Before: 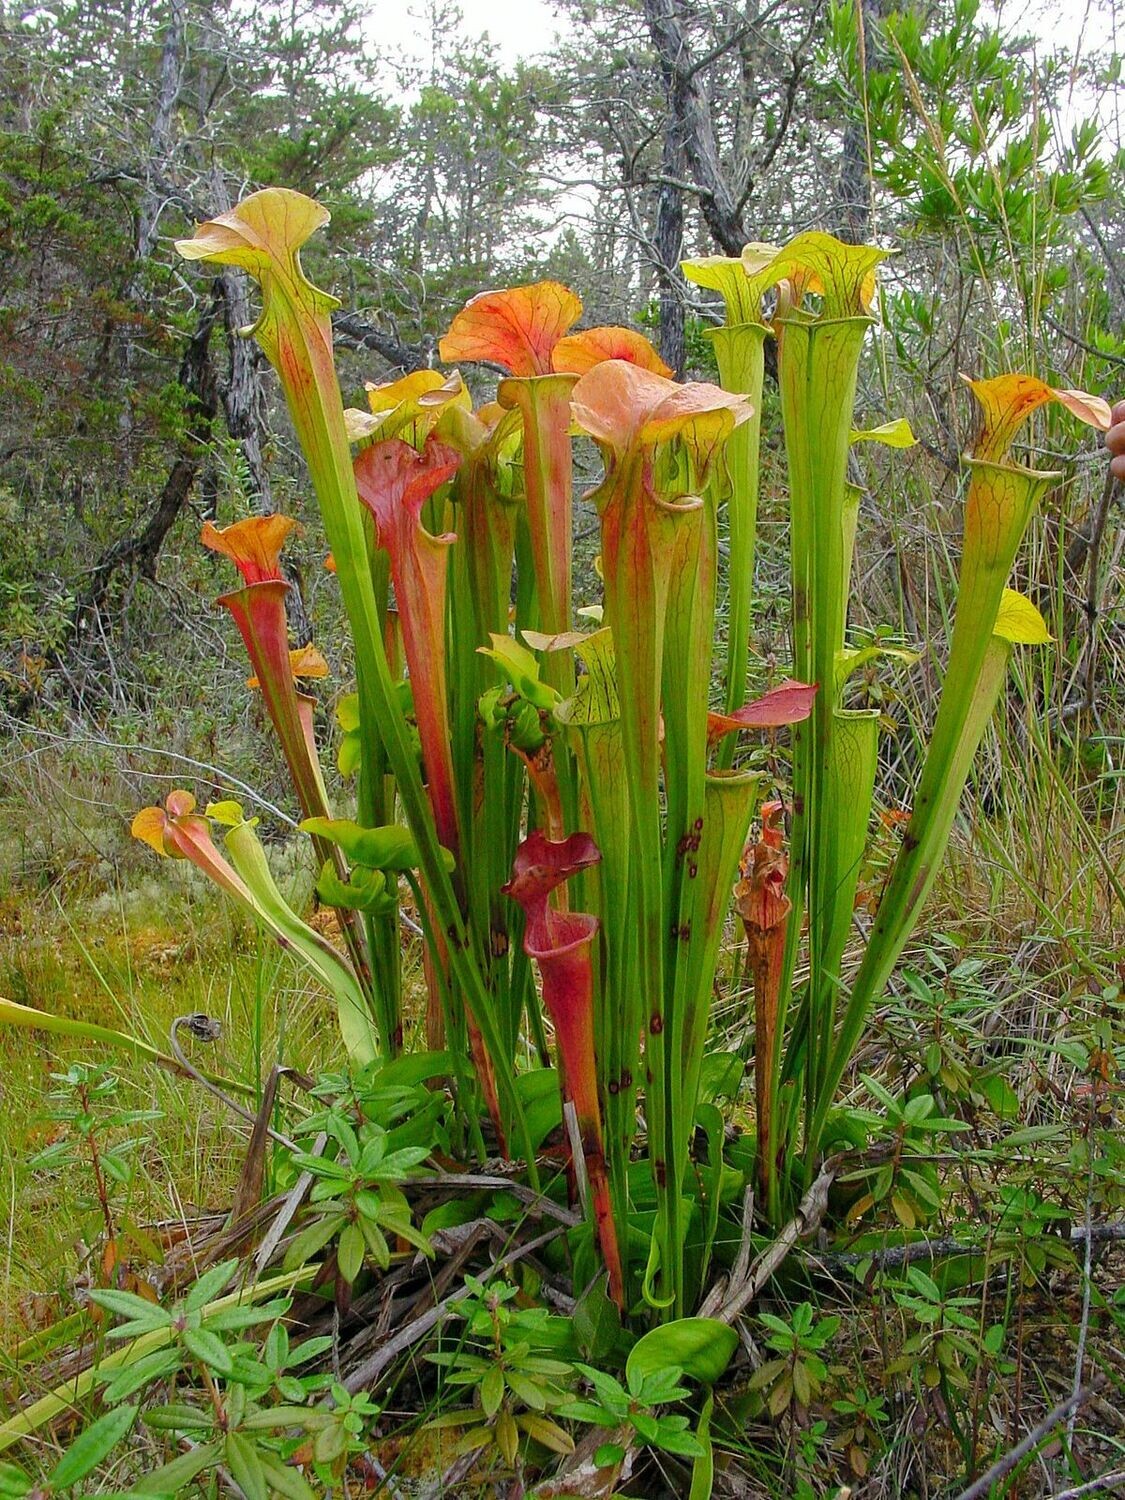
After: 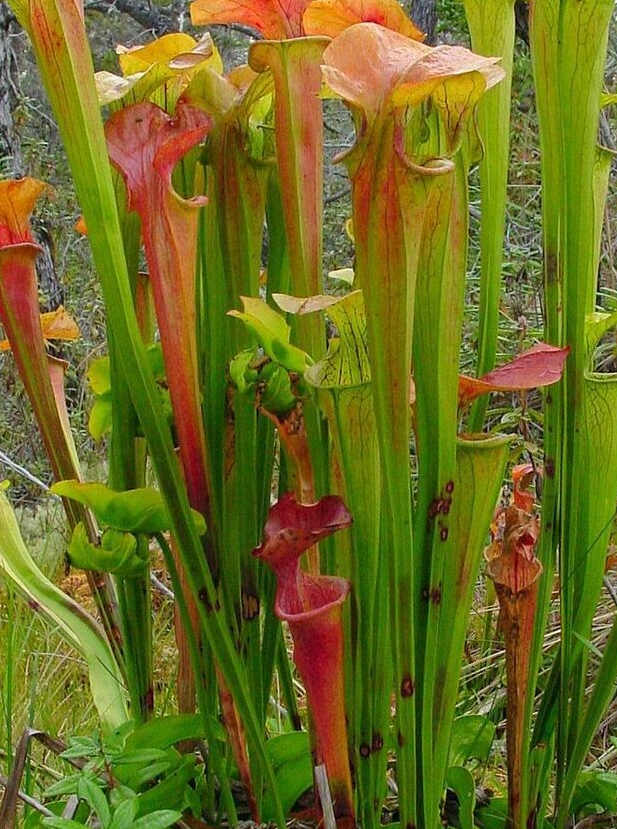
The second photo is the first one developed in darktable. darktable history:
crop and rotate: left 22.15%, top 22.472%, right 22.947%, bottom 22.22%
